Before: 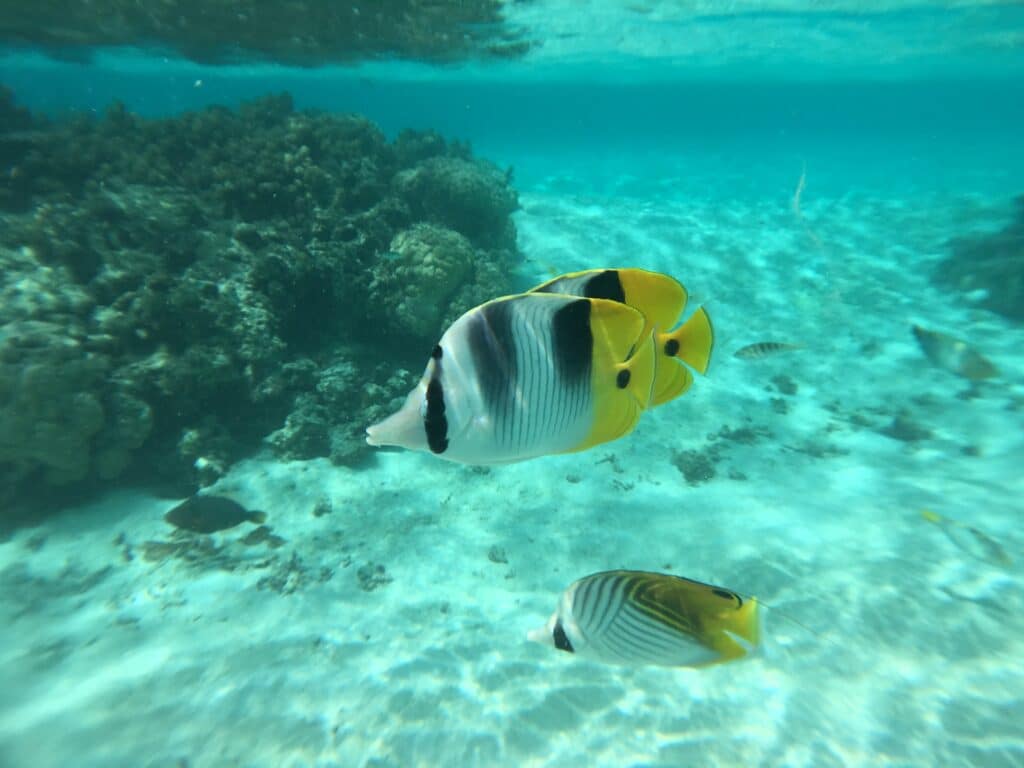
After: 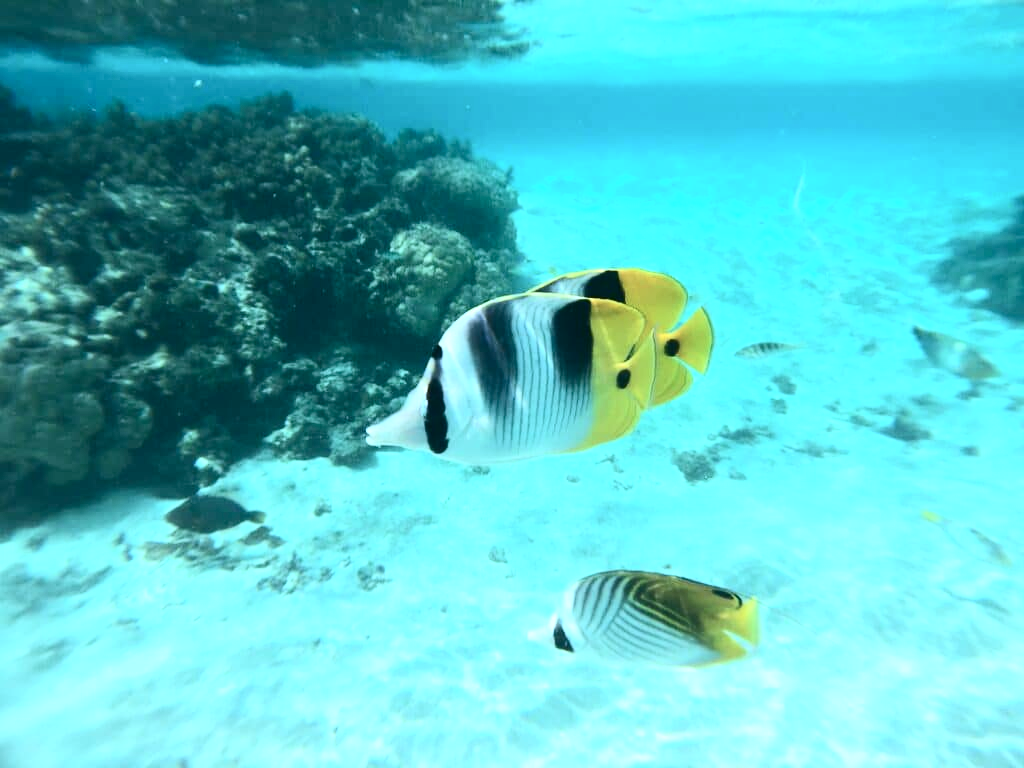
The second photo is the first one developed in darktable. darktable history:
color calibration: illuminant custom, x 0.363, y 0.385, temperature 4520.88 K
exposure: exposure 0.56 EV, compensate highlight preservation false
contrast brightness saturation: contrast 0.292
